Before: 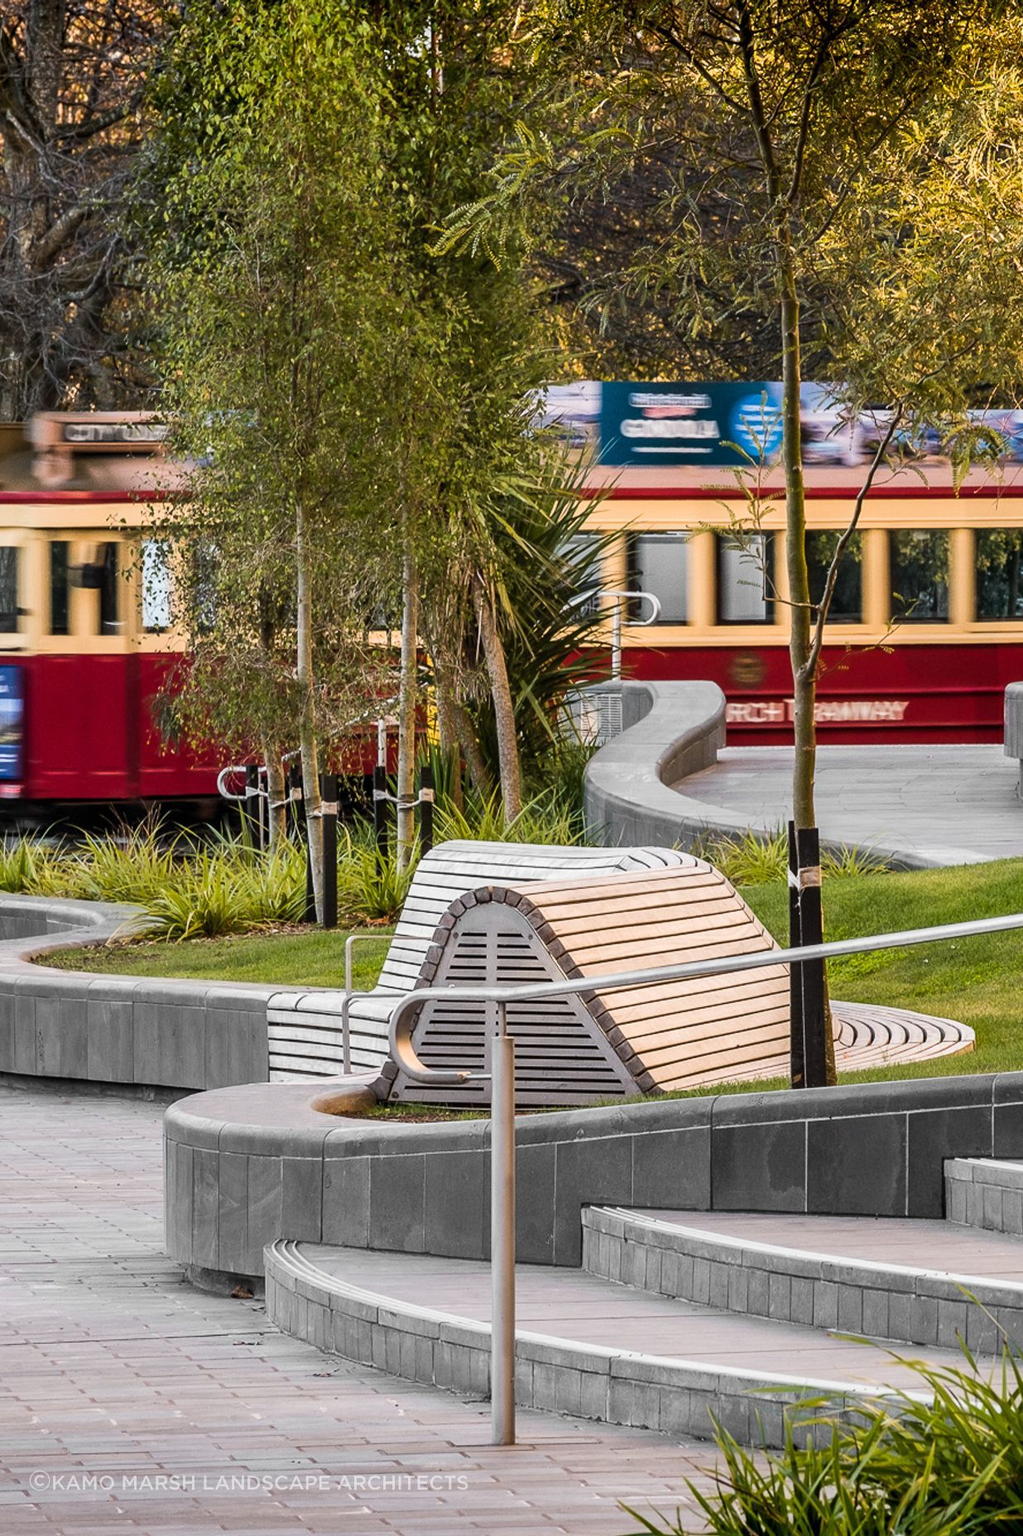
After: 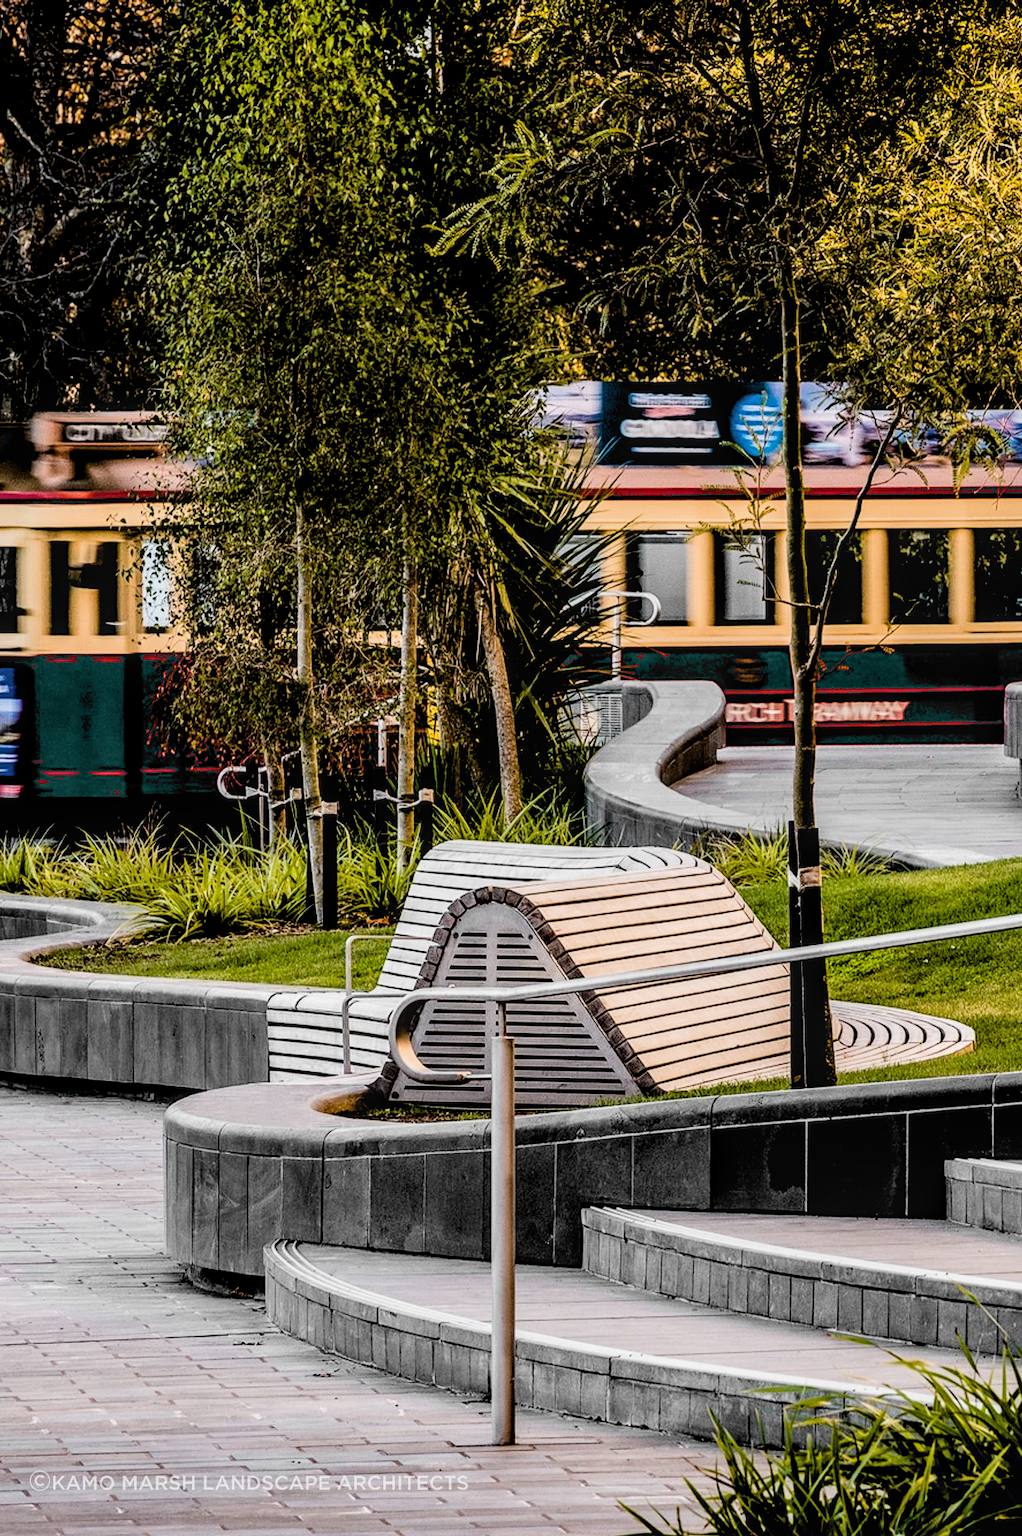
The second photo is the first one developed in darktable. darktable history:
local contrast: on, module defaults
filmic rgb: black relative exposure -4.01 EV, white relative exposure 2.99 EV, hardness 3, contrast 1.384
exposure: black level correction 0.047, exposure 0.013 EV, compensate highlight preservation false
